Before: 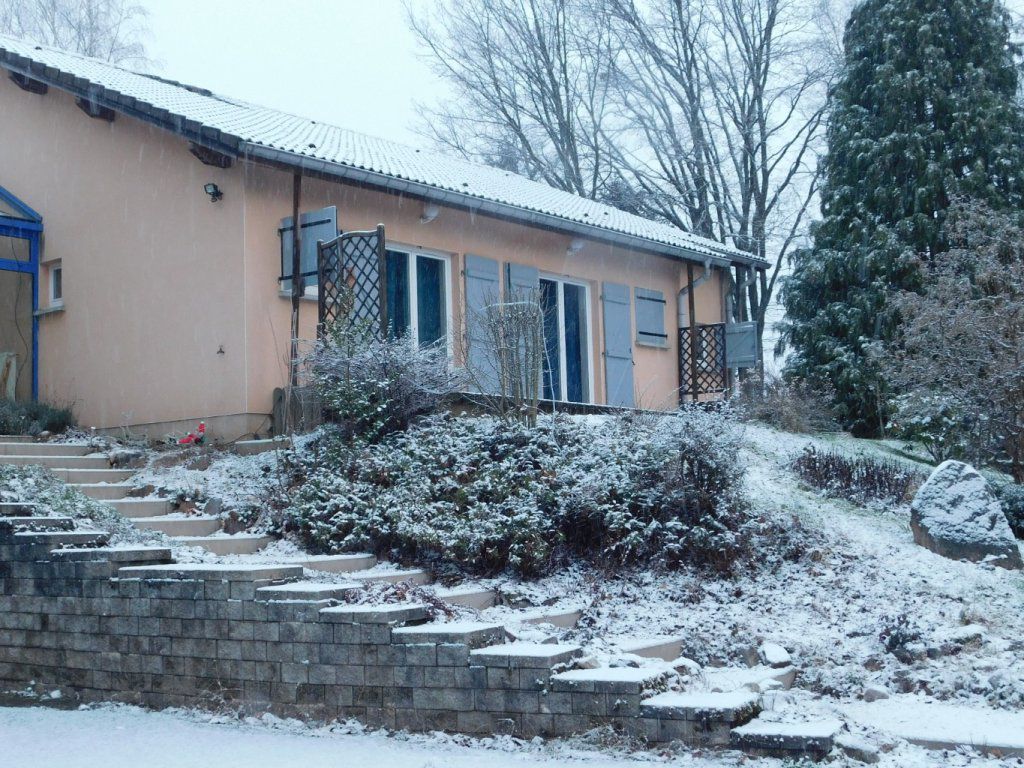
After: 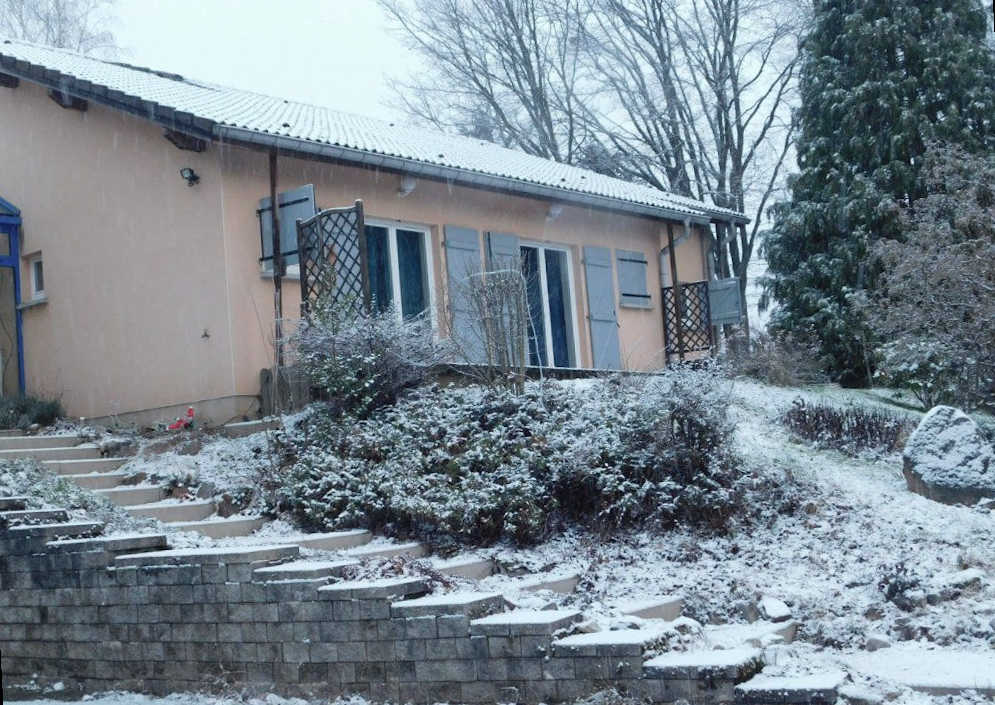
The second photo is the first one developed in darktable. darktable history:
rotate and perspective: rotation -3°, crop left 0.031, crop right 0.968, crop top 0.07, crop bottom 0.93
color correction: saturation 0.85
